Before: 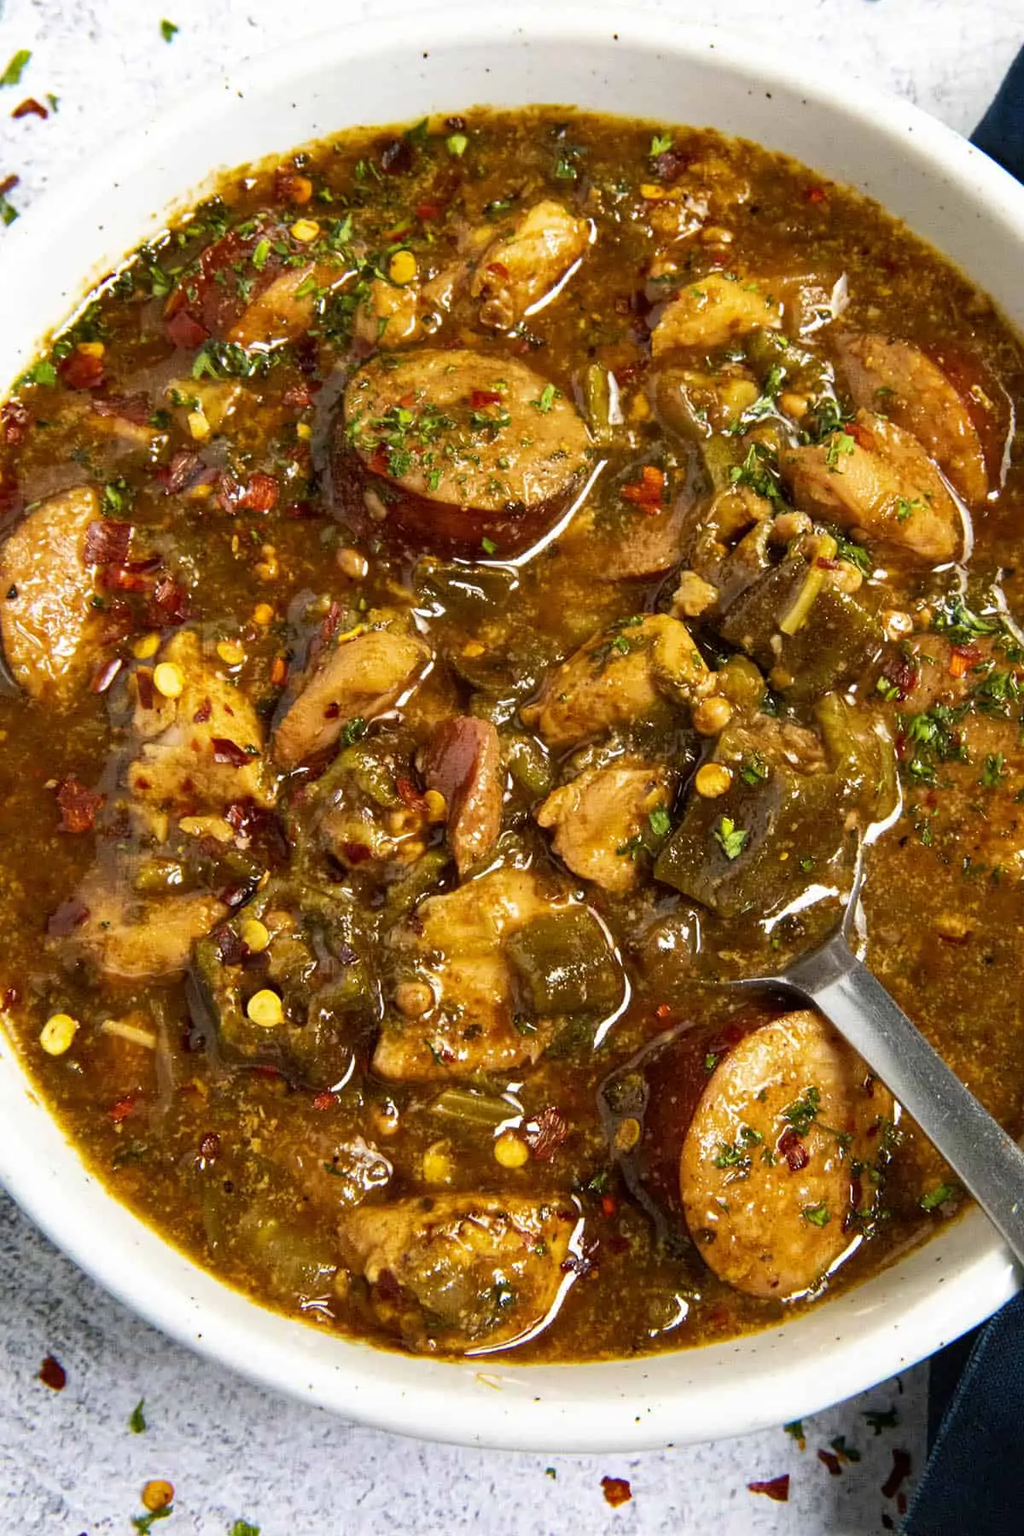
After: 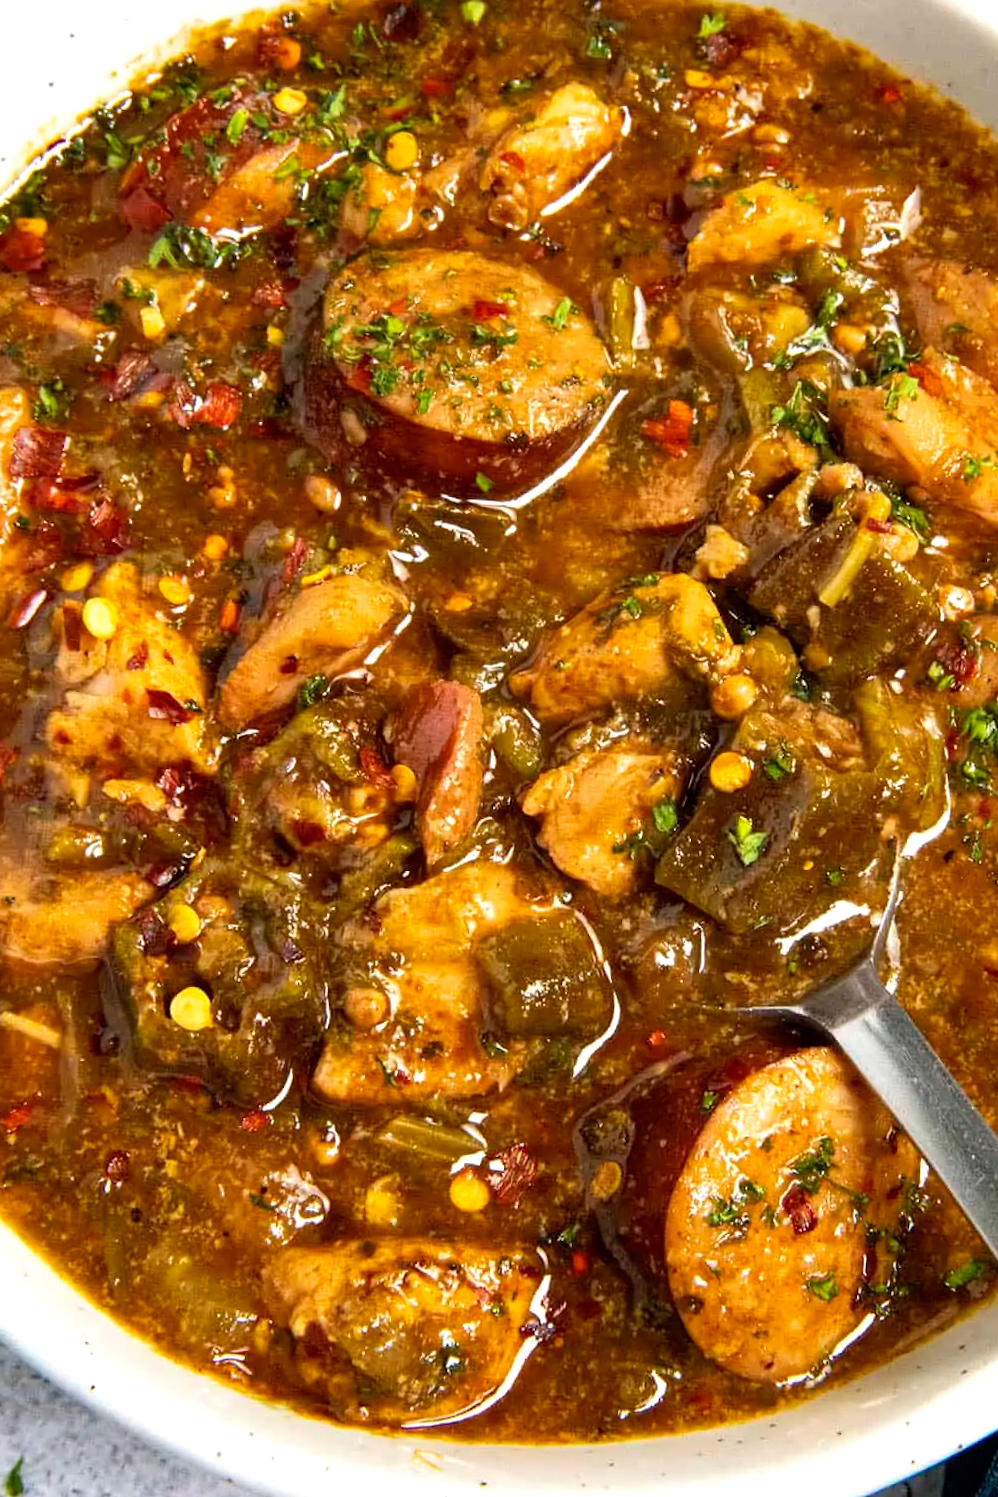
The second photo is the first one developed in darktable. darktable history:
exposure: exposure 0.2 EV, compensate highlight preservation false
crop and rotate: angle -3.27°, left 5.211%, top 5.211%, right 4.607%, bottom 4.607%
